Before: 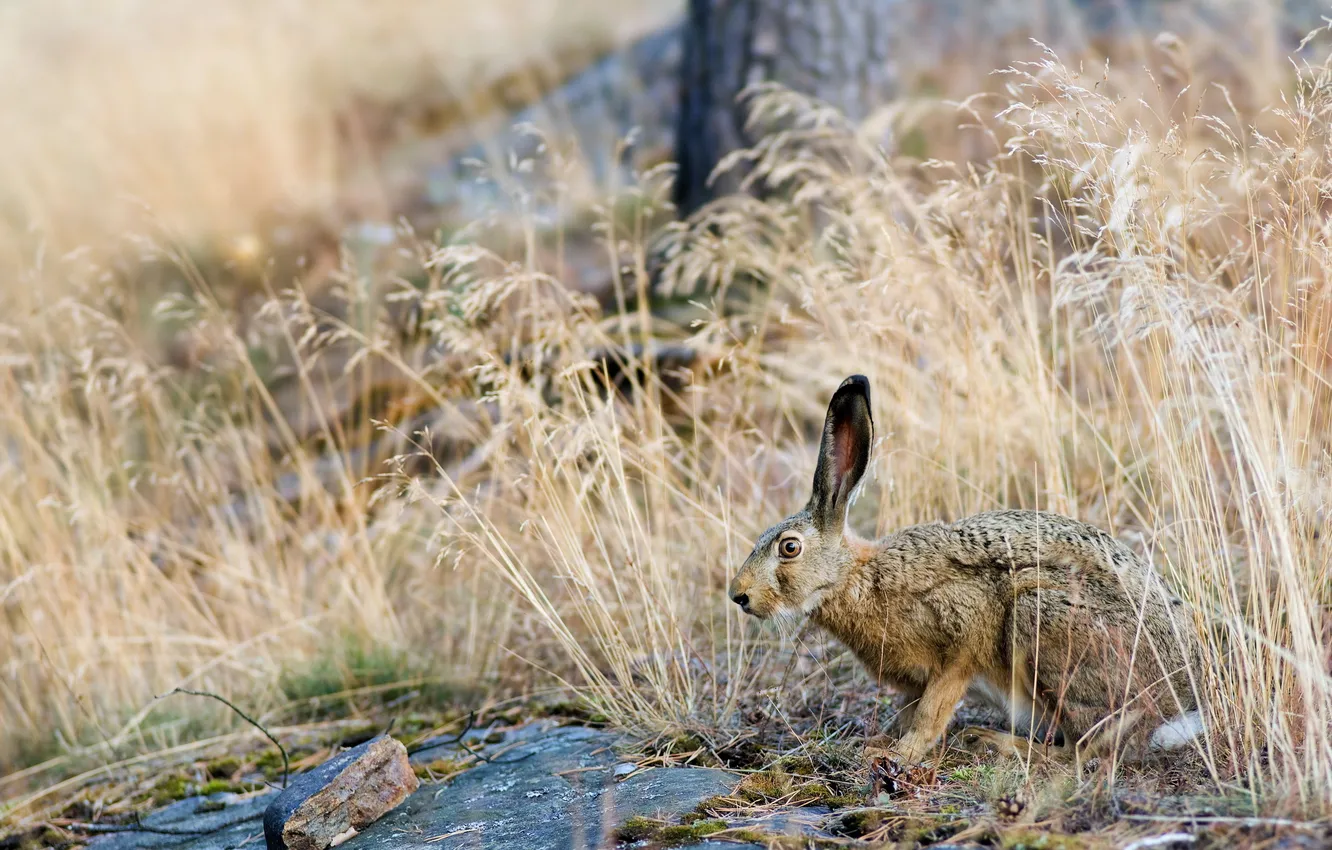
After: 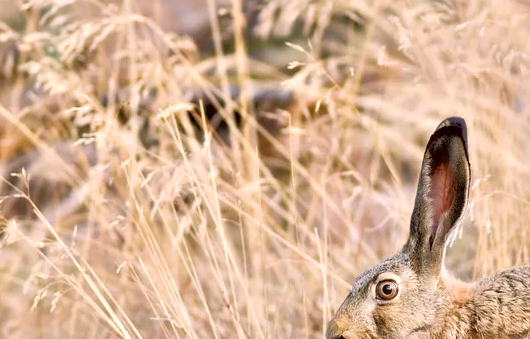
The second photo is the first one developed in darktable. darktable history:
crop: left 30.312%, top 30.389%, right 29.846%, bottom 29.697%
color correction: highlights a* 10.24, highlights b* 9.76, shadows a* 8.82, shadows b* 7.68, saturation 0.797
tone equalizer: -8 EV 1.99 EV, -7 EV 1.98 EV, -6 EV 1.97 EV, -5 EV 1.97 EV, -4 EV 2 EV, -3 EV 1.47 EV, -2 EV 0.975 EV, -1 EV 0.516 EV
